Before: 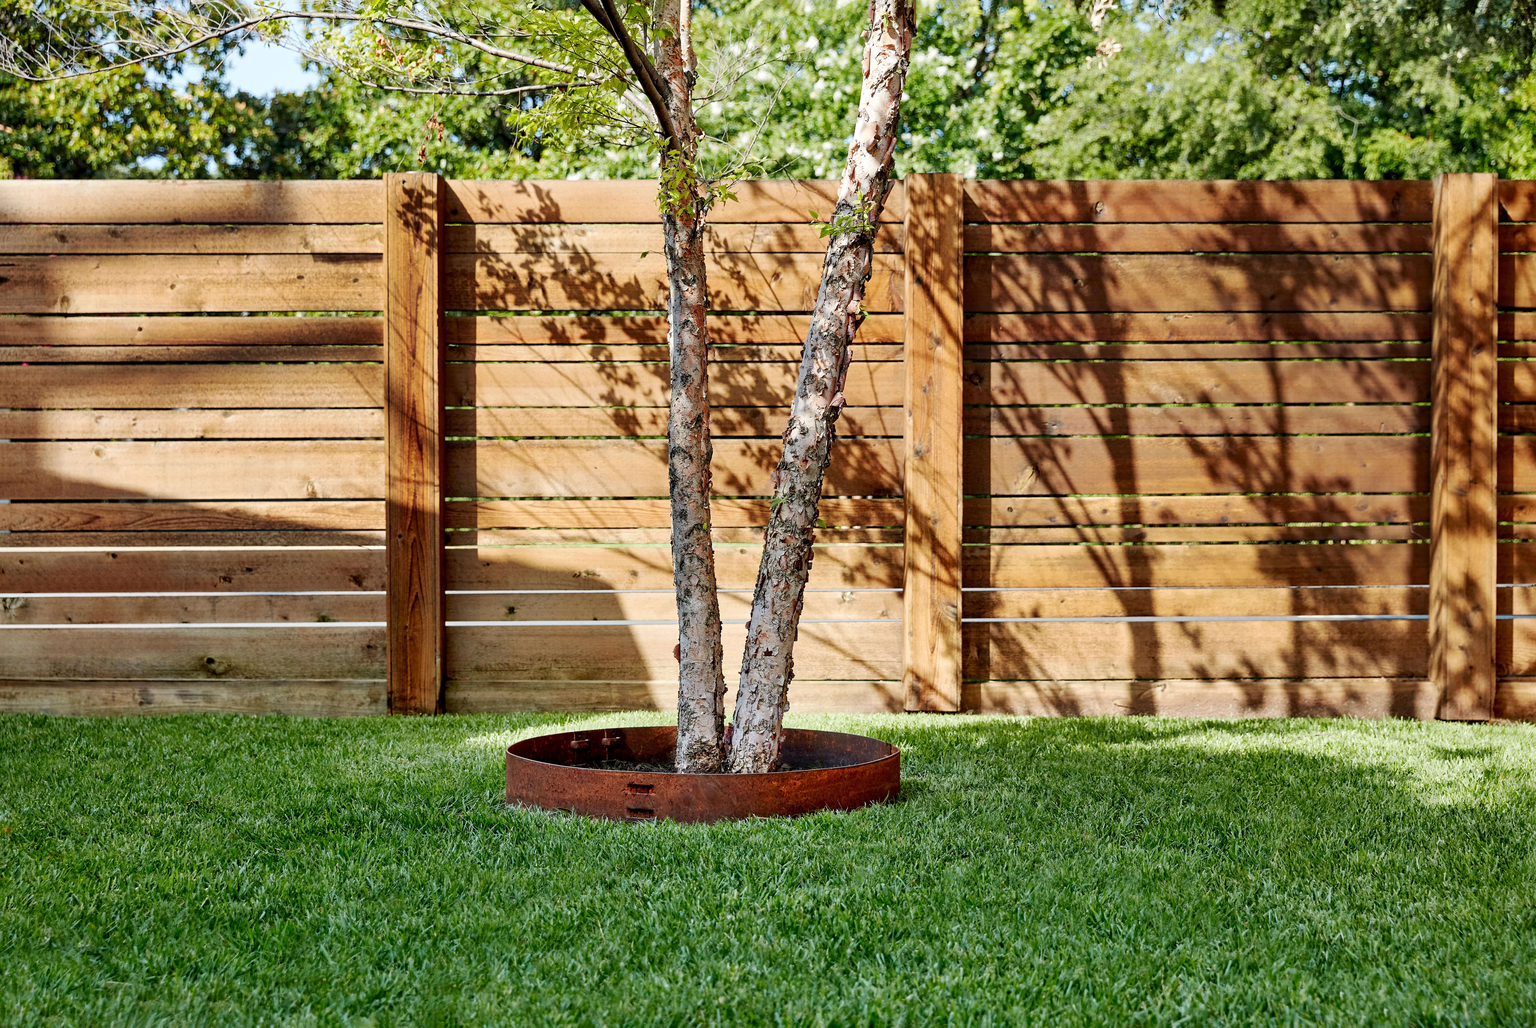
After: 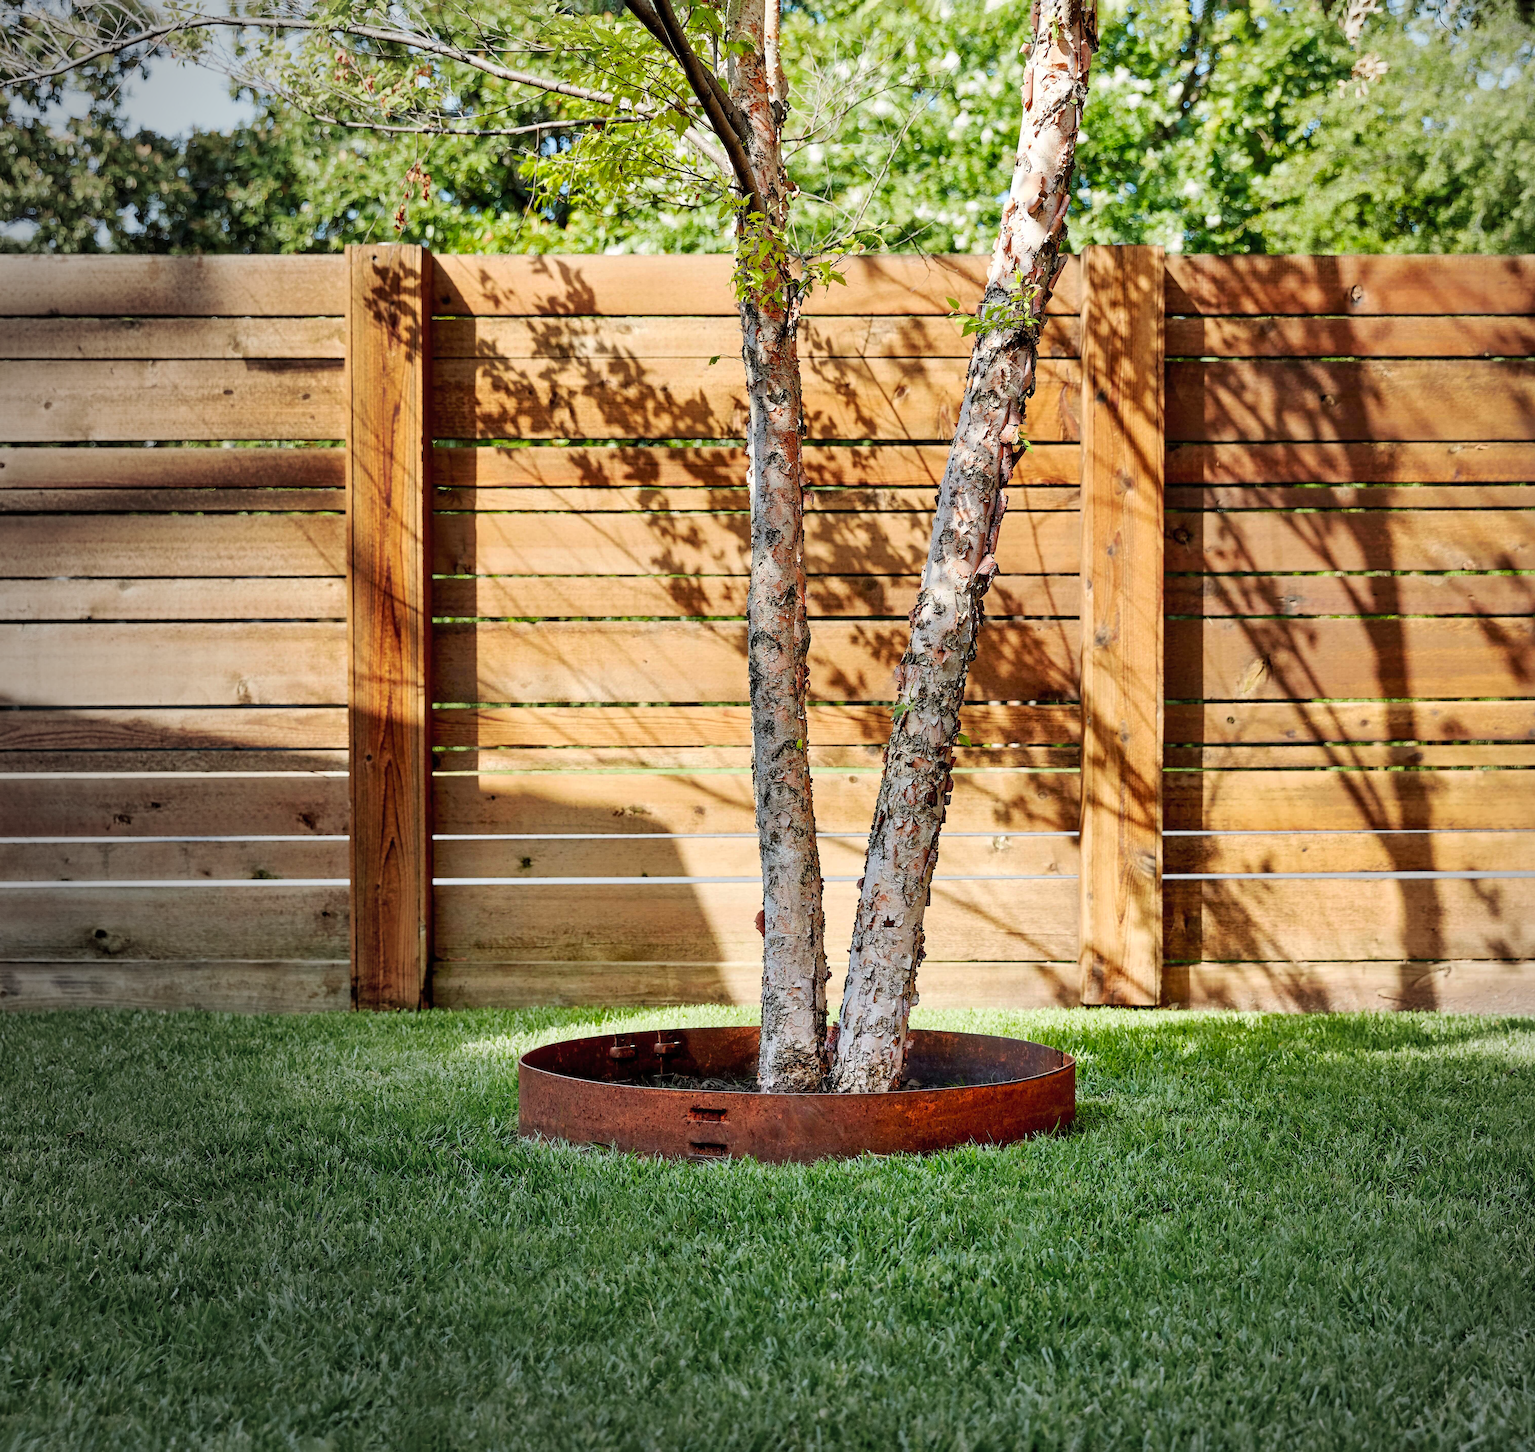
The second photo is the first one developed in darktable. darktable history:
contrast brightness saturation: contrast 0.03, brightness 0.06, saturation 0.13
vignetting: fall-off start 73.57%, center (0.22, -0.235)
crop and rotate: left 9.061%, right 20.142%
